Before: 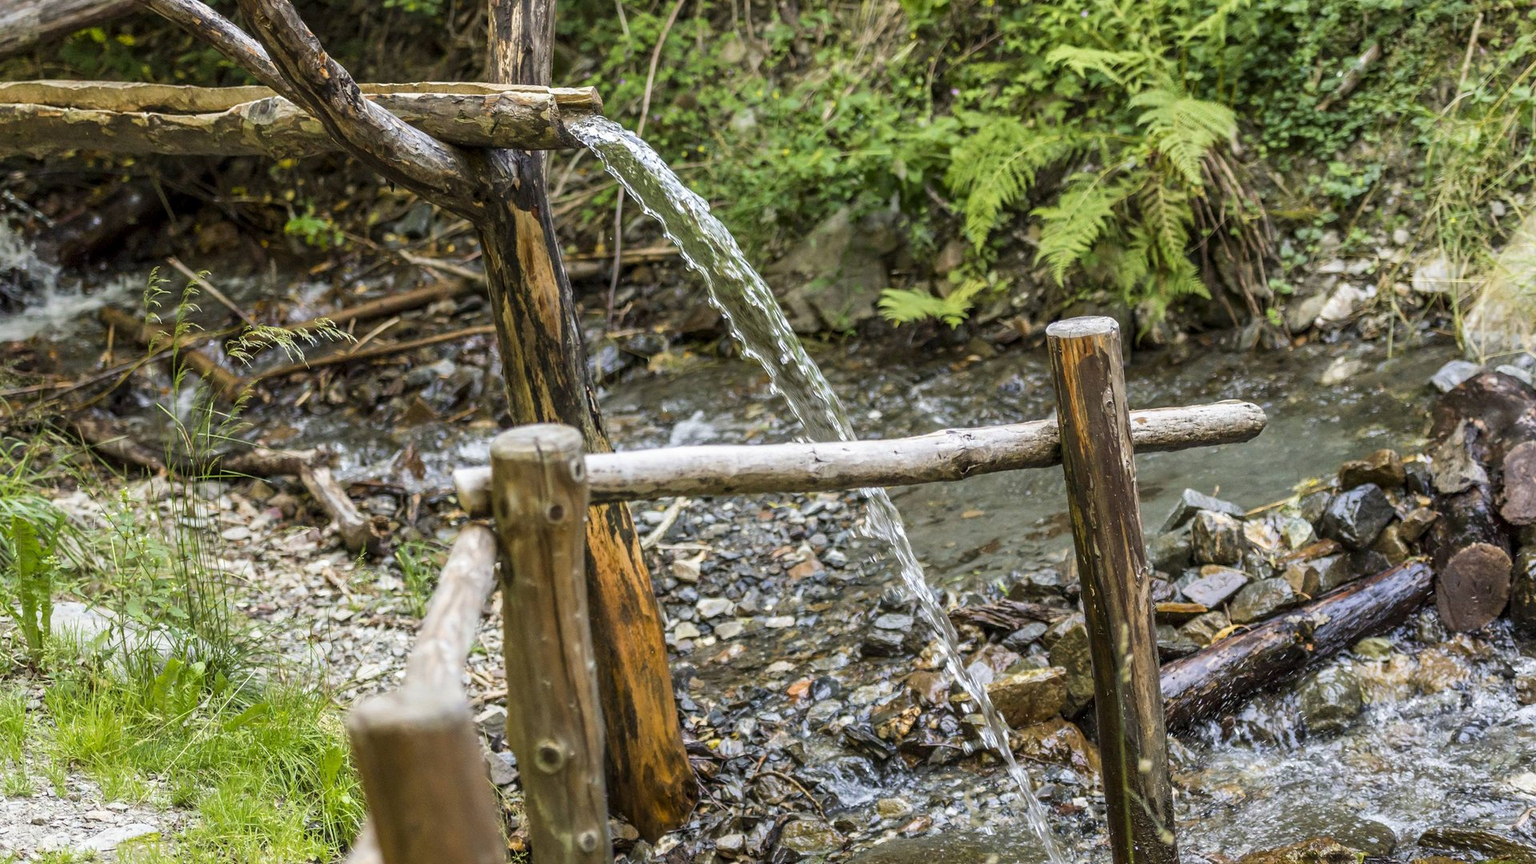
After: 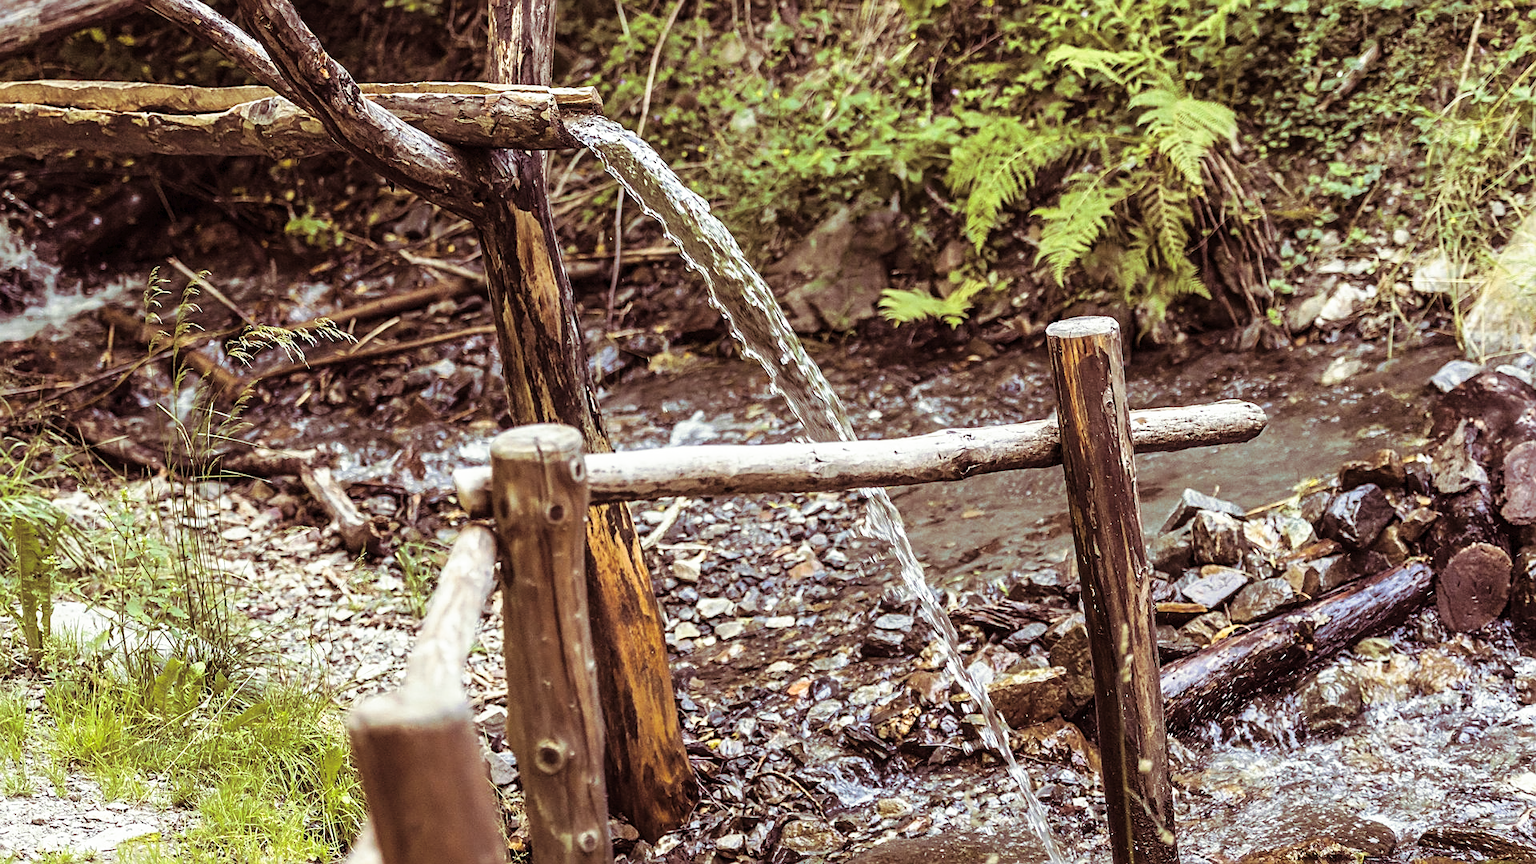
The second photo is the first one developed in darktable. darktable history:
tone curve: curves: ch0 [(0, 0) (0.003, 0.025) (0.011, 0.025) (0.025, 0.029) (0.044, 0.035) (0.069, 0.053) (0.1, 0.083) (0.136, 0.118) (0.177, 0.163) (0.224, 0.22) (0.277, 0.295) (0.335, 0.371) (0.399, 0.444) (0.468, 0.524) (0.543, 0.618) (0.623, 0.702) (0.709, 0.79) (0.801, 0.89) (0.898, 0.973) (1, 1)], preserve colors none
sharpen: on, module defaults
split-toning: on, module defaults
